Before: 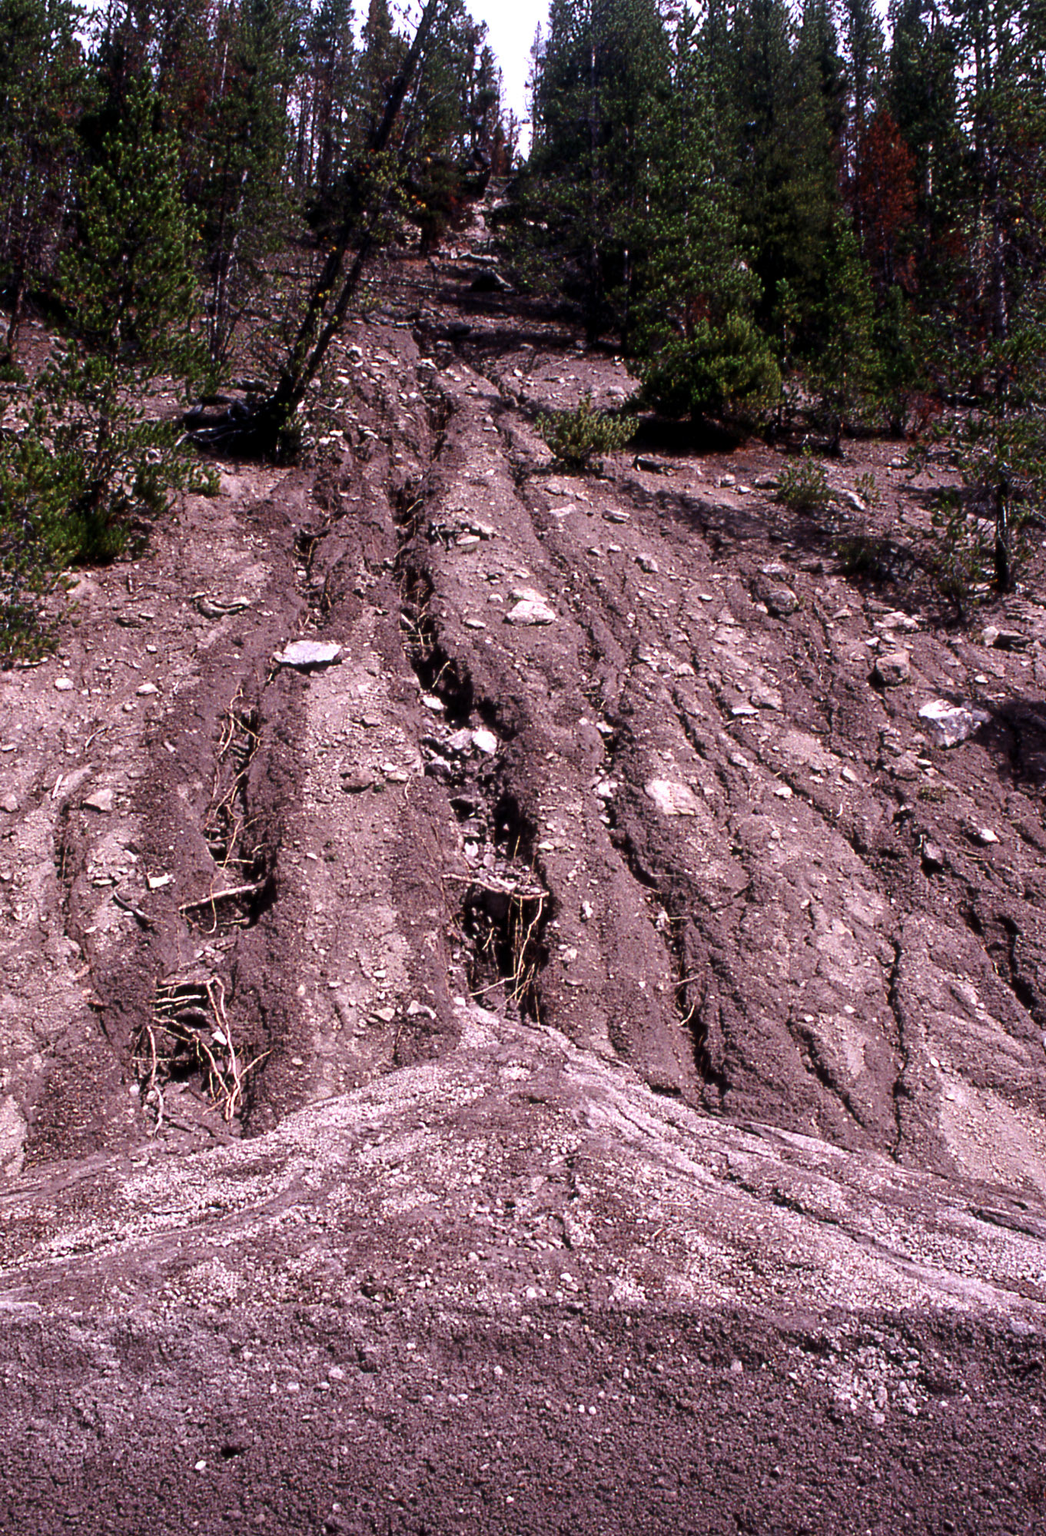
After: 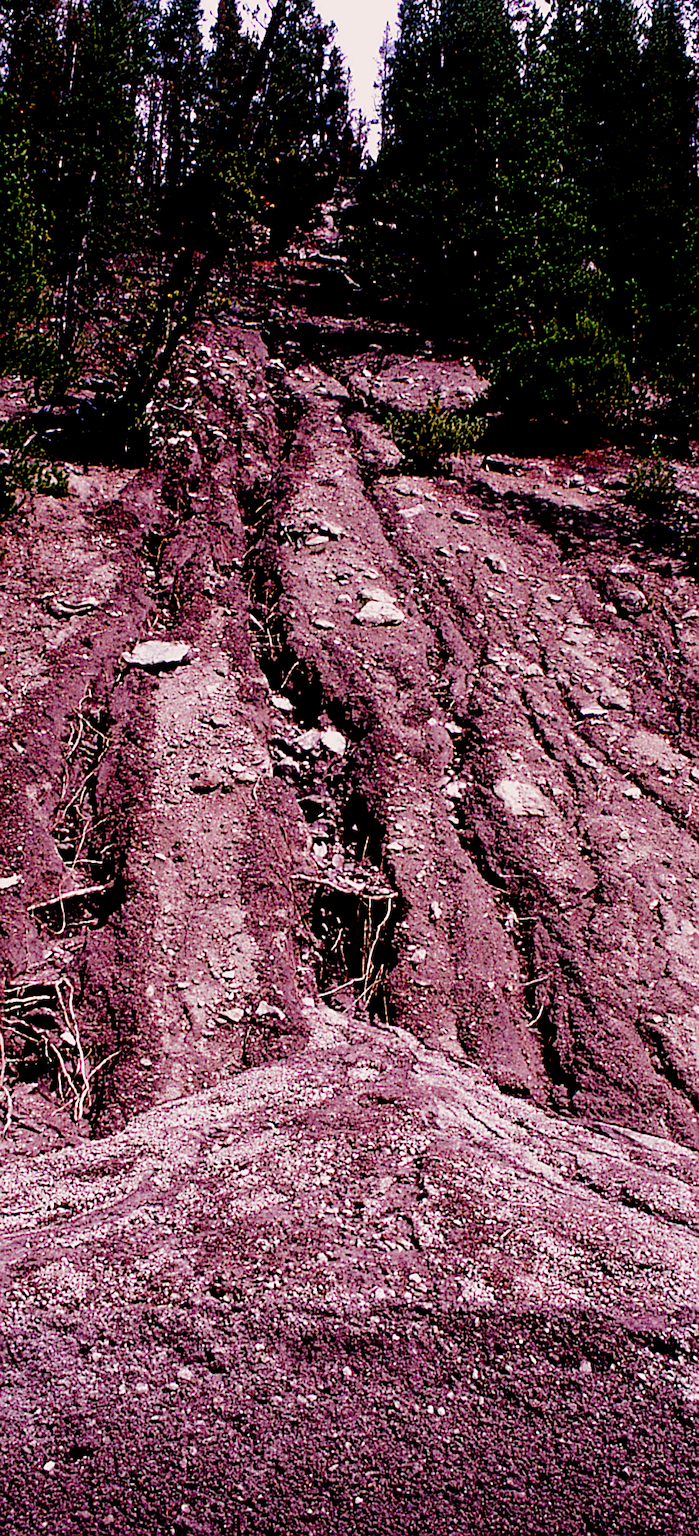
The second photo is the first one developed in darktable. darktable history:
tone curve: curves: ch0 [(0, 0) (0.068, 0.012) (0.183, 0.089) (0.341, 0.283) (0.547, 0.532) (0.828, 0.815) (1, 0.983)]; ch1 [(0, 0) (0.23, 0.166) (0.34, 0.308) (0.371, 0.337) (0.429, 0.411) (0.477, 0.462) (0.499, 0.5) (0.529, 0.537) (0.559, 0.582) (0.743, 0.798) (1, 1)]; ch2 [(0, 0) (0.431, 0.414) (0.498, 0.503) (0.524, 0.528) (0.568, 0.546) (0.6, 0.597) (0.634, 0.645) (0.728, 0.742) (1, 1)], preserve colors none
sharpen: on, module defaults
color correction: highlights a* 3.52, highlights b* 2.16, saturation 1.21
crop and rotate: left 14.494%, right 18.62%
filmic rgb: black relative exposure -3.73 EV, white relative exposure 2.76 EV, dynamic range scaling -5.64%, hardness 3.03, add noise in highlights 0.001, preserve chrominance no, color science v3 (2019), use custom middle-gray values true, contrast in highlights soft
